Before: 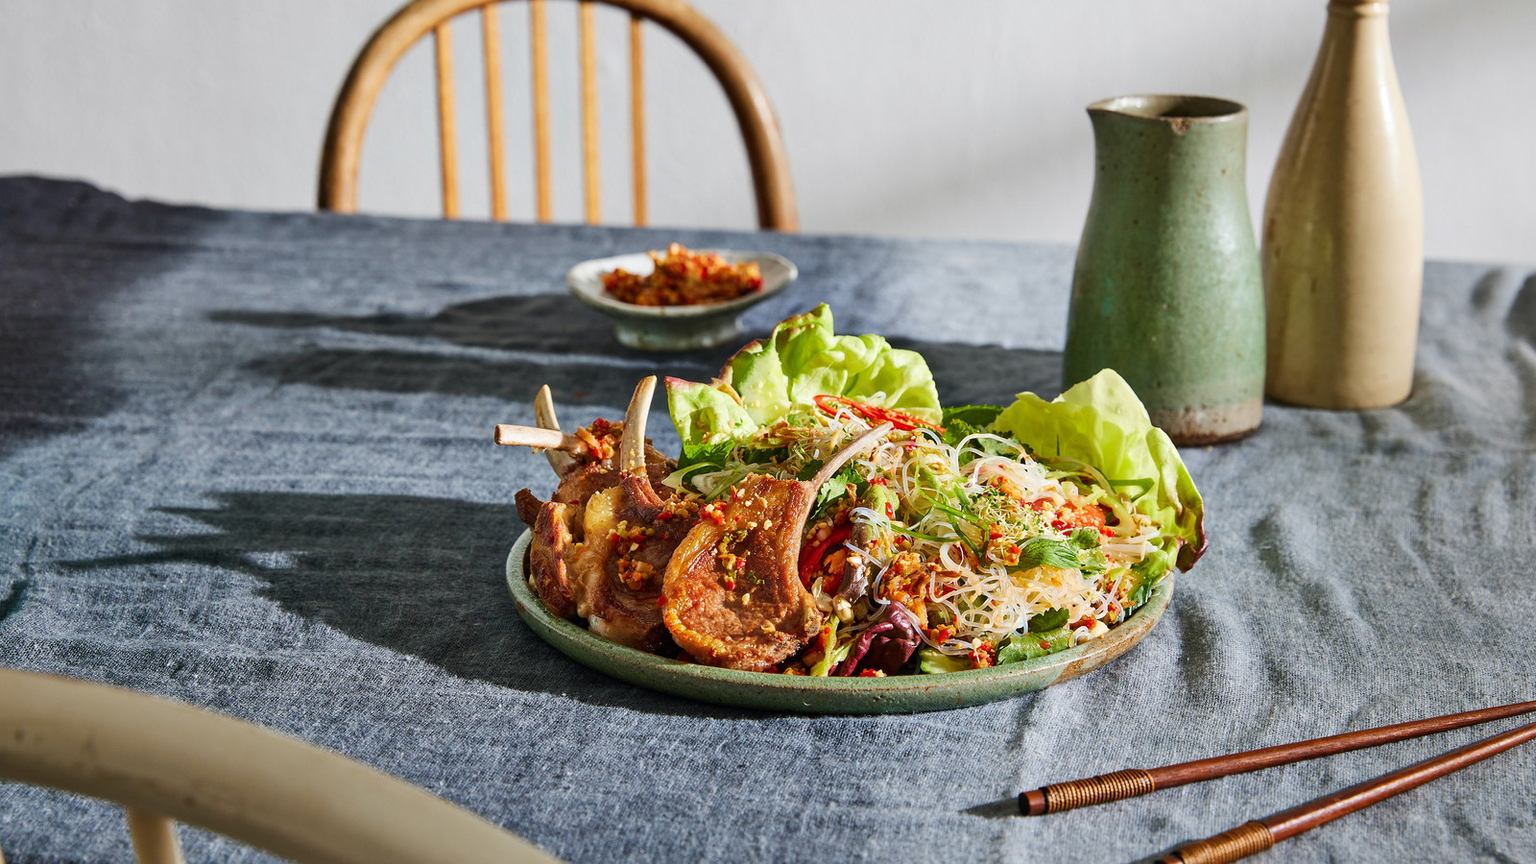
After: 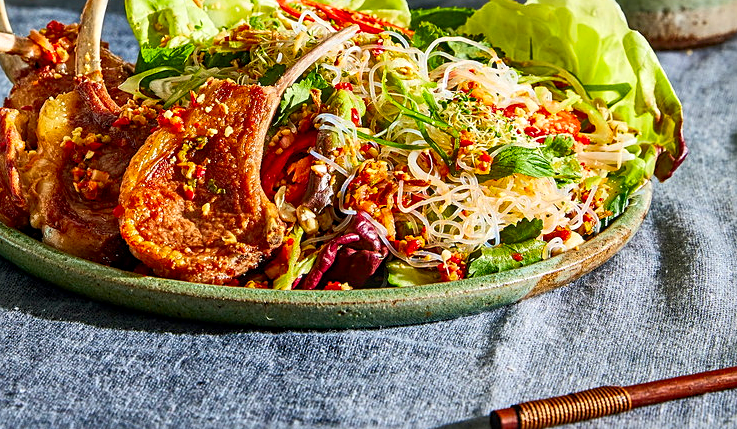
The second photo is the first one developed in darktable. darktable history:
crop: left 35.723%, top 46.135%, right 18.201%, bottom 6.144%
shadows and highlights: shadows 43.15, highlights 8.17, shadows color adjustment 97.66%
local contrast: on, module defaults
sharpen: on, module defaults
contrast brightness saturation: contrast 0.167, saturation 0.332
